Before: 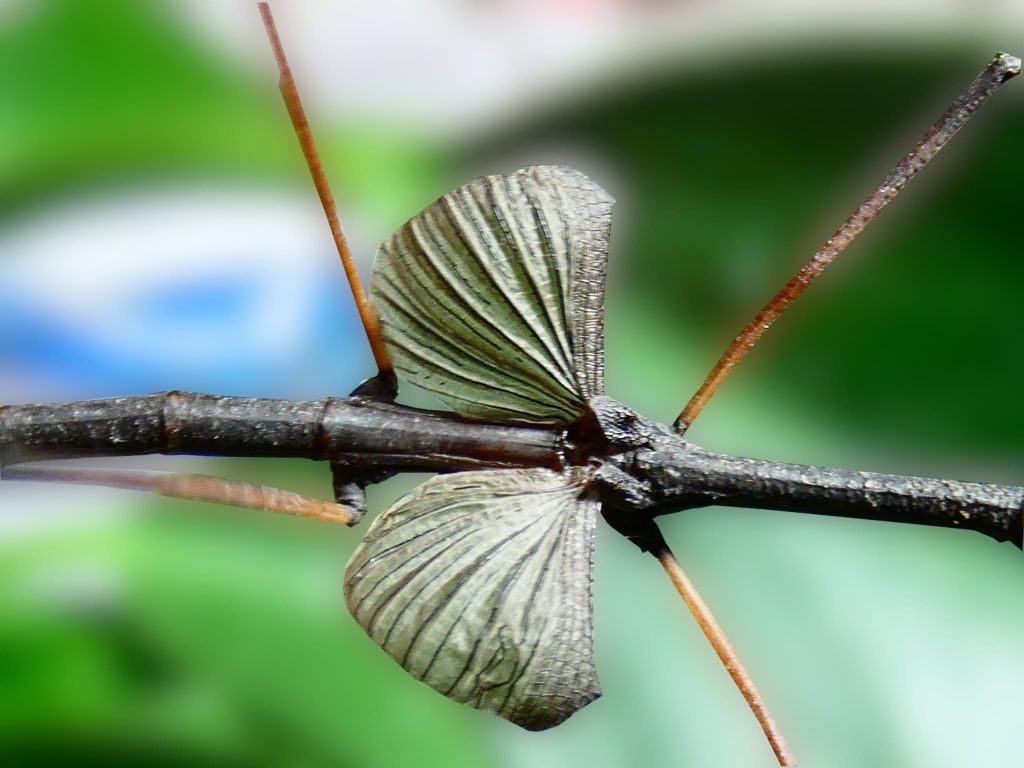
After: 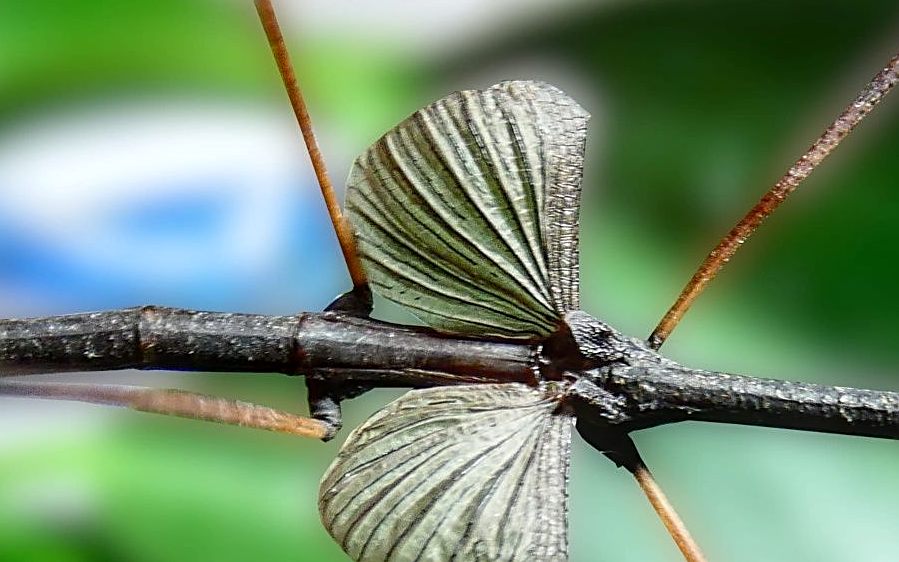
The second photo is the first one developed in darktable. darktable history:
crop and rotate: left 2.465%, top 11.182%, right 9.668%, bottom 15.633%
local contrast: on, module defaults
sharpen: on, module defaults
